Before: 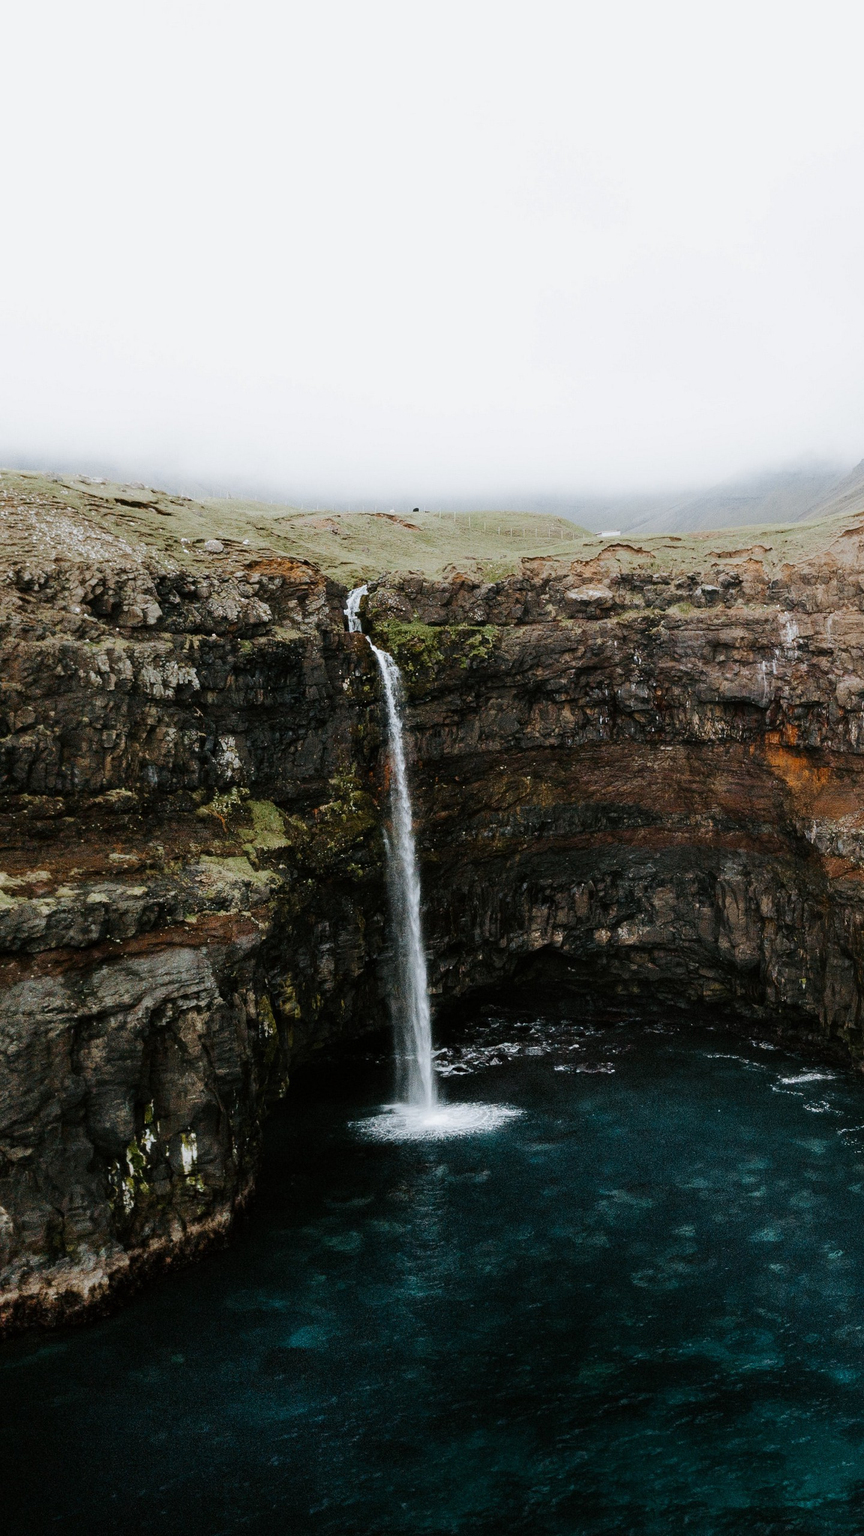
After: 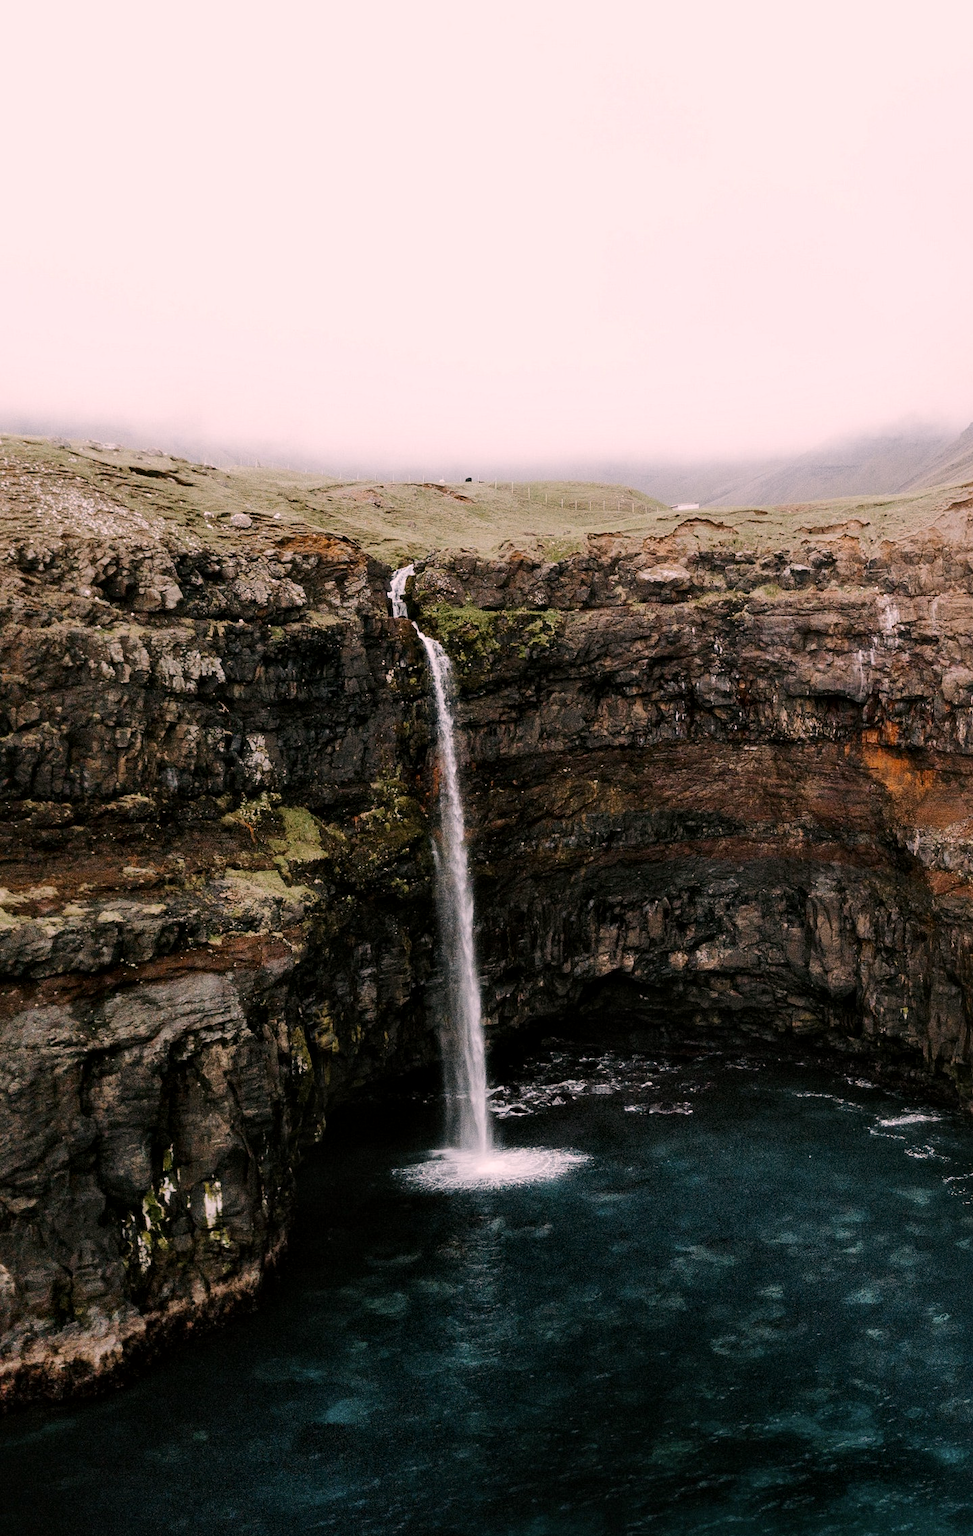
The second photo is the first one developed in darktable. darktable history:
color correction: highlights a* 12.23, highlights b* 5.39
local contrast: mode bilateral grid, contrast 20, coarseness 51, detail 130%, midtone range 0.2
crop and rotate: top 5.499%, bottom 5.71%
